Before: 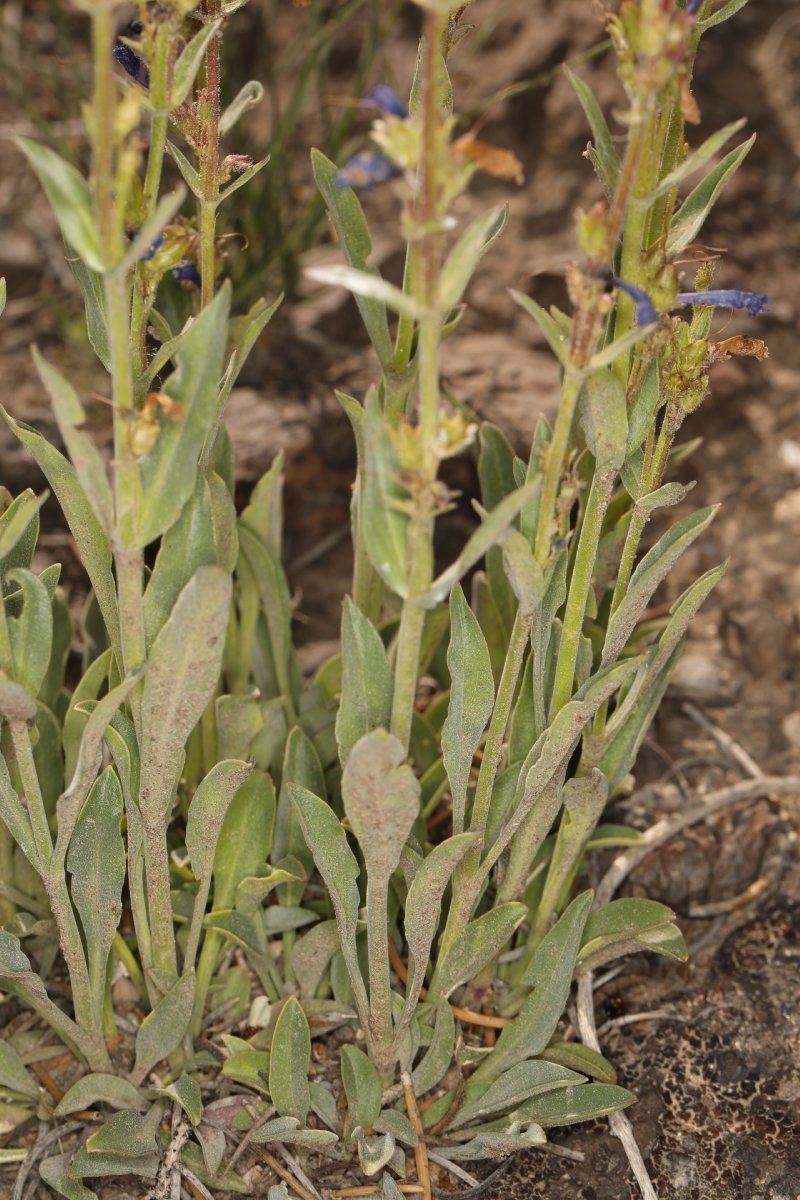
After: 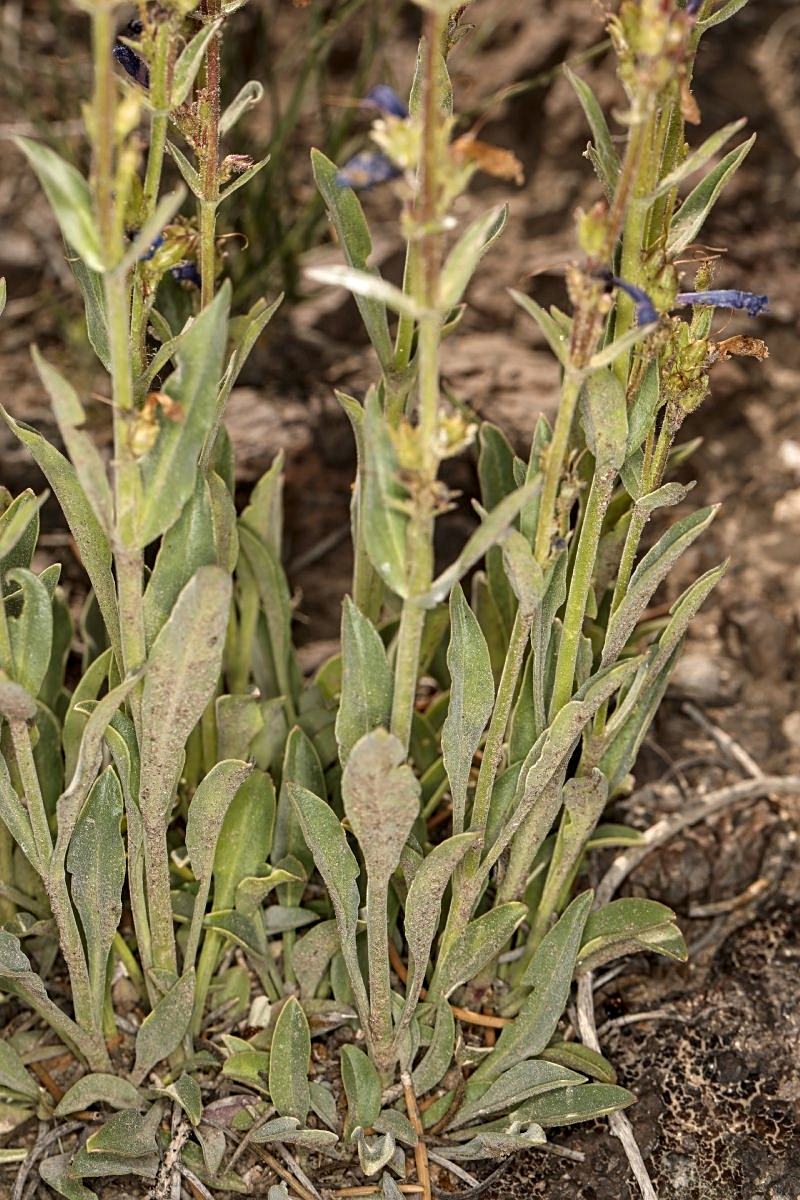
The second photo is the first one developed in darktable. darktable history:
local contrast: detail 144%
sharpen: on, module defaults
